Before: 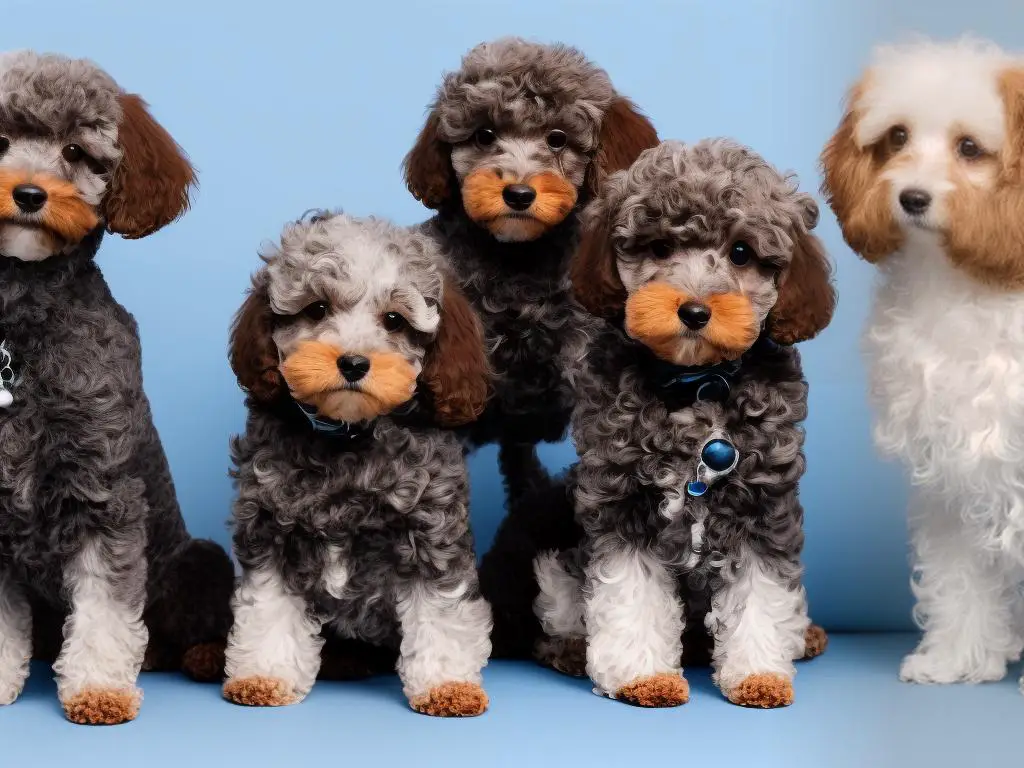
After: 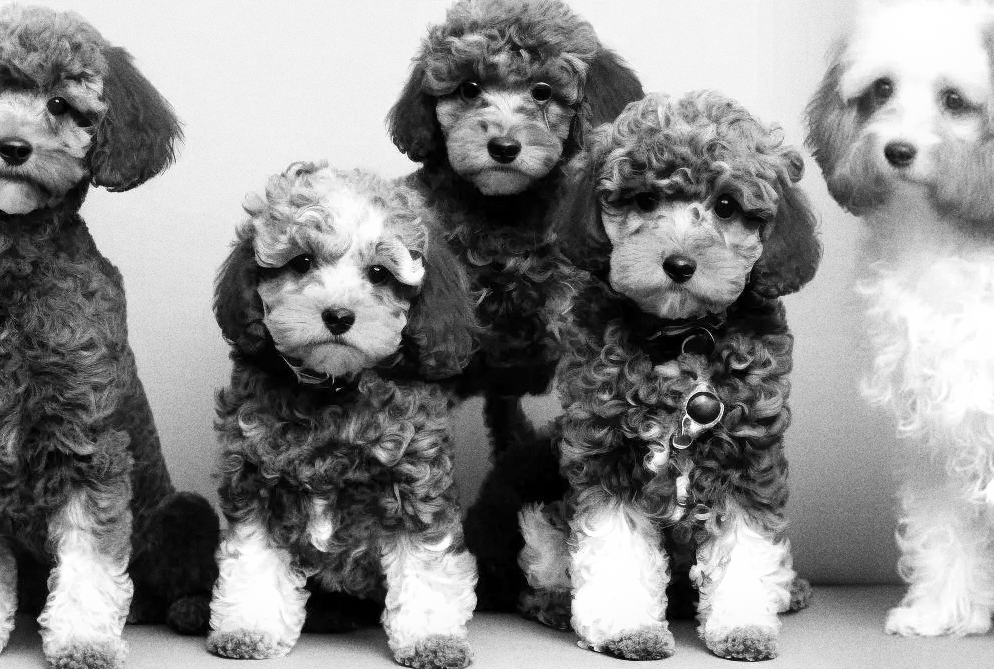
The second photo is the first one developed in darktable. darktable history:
exposure: exposure 0.7 EV, compensate highlight preservation false
color balance rgb: shadows lift › hue 87.51°, highlights gain › chroma 3.21%, highlights gain › hue 55.1°, global offset › chroma 0.15%, global offset › hue 253.66°, linear chroma grading › global chroma 0.5%
crop: left 1.507%, top 6.147%, right 1.379%, bottom 6.637%
grain: coarseness 0.09 ISO, strength 40%
monochrome: size 1
velvia: on, module defaults
